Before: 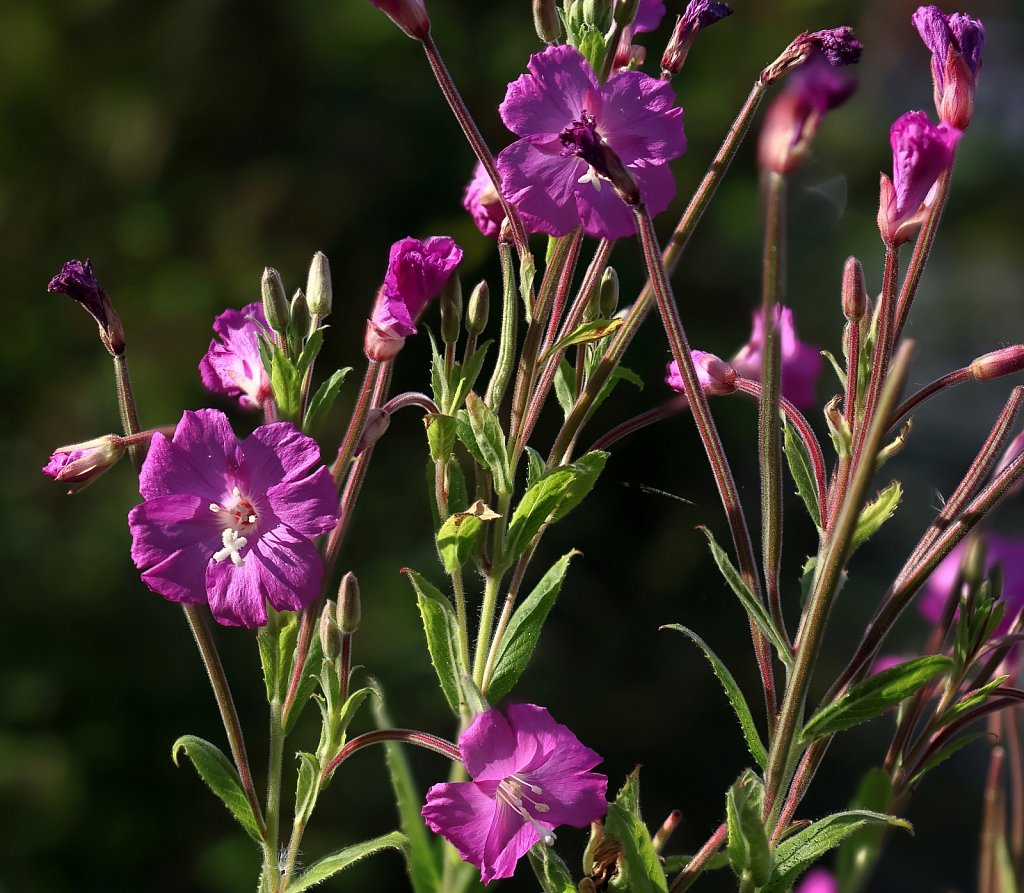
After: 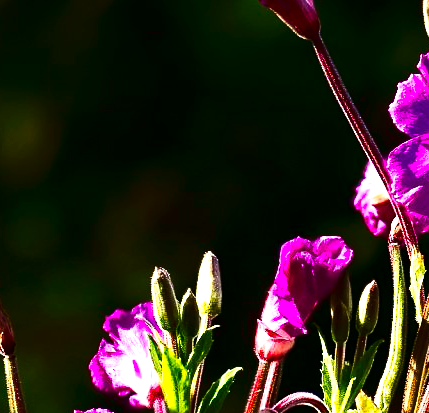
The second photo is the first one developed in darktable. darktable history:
crop and rotate: left 10.817%, top 0.062%, right 47.194%, bottom 53.626%
color balance rgb: linear chroma grading › global chroma 16.62%, perceptual saturation grading › highlights -8.63%, perceptual saturation grading › mid-tones 18.66%, perceptual saturation grading › shadows 28.49%, perceptual brilliance grading › highlights 14.22%, perceptual brilliance grading › shadows -18.96%, global vibrance 27.71%
exposure: black level correction 0, exposure 1.2 EV, compensate exposure bias true, compensate highlight preservation false
contrast brightness saturation: contrast 0.22, brightness -0.19, saturation 0.24
tone curve: curves: ch0 [(0, 0) (0.003, 0.003) (0.011, 0.012) (0.025, 0.024) (0.044, 0.039) (0.069, 0.052) (0.1, 0.072) (0.136, 0.097) (0.177, 0.128) (0.224, 0.168) (0.277, 0.217) (0.335, 0.276) (0.399, 0.345) (0.468, 0.429) (0.543, 0.524) (0.623, 0.628) (0.709, 0.732) (0.801, 0.829) (0.898, 0.919) (1, 1)], preserve colors none
